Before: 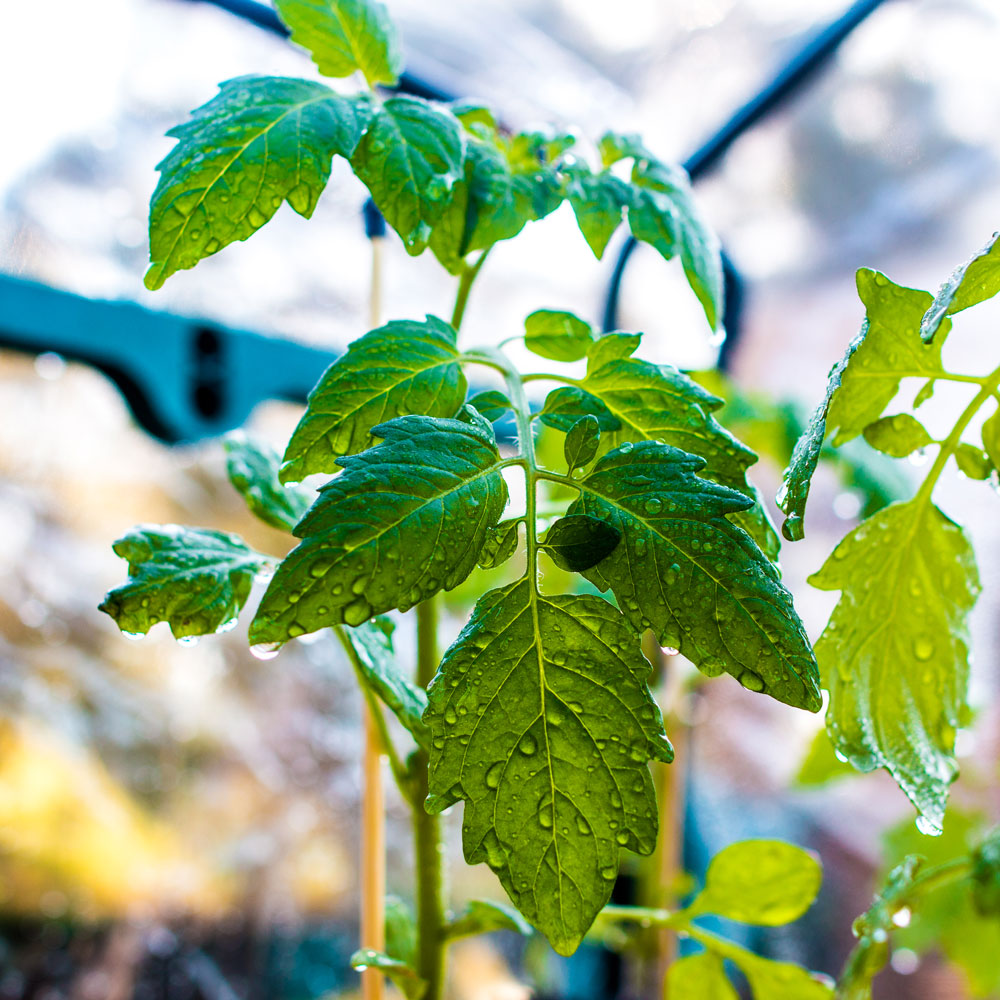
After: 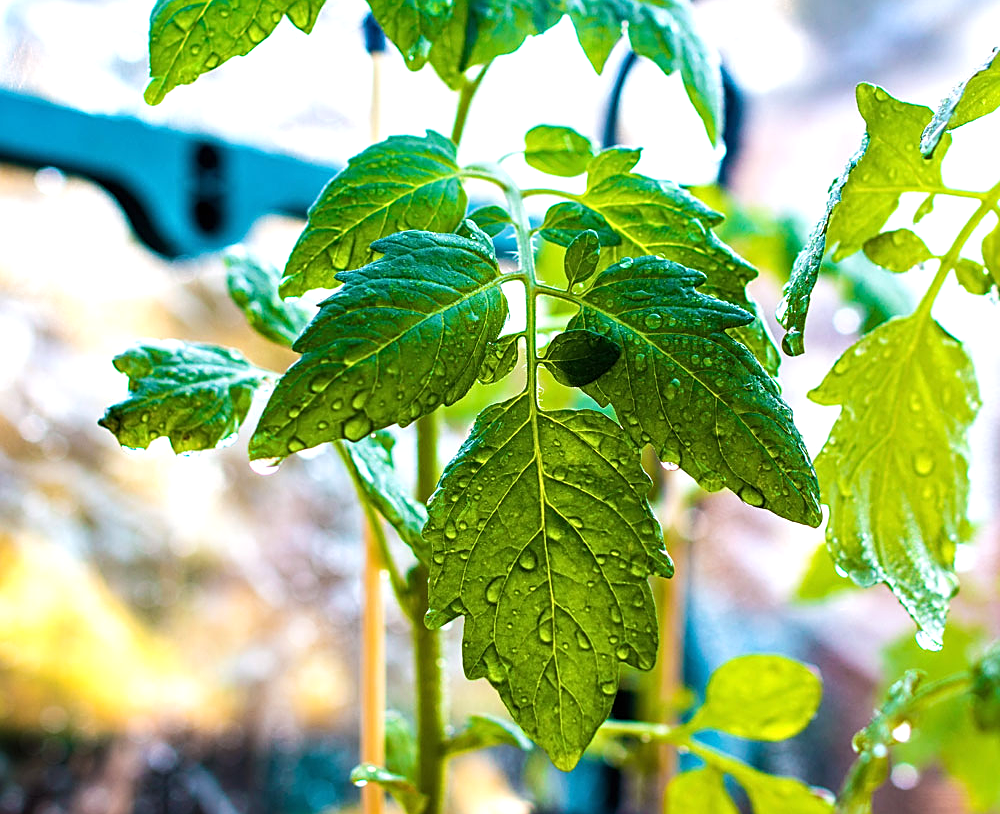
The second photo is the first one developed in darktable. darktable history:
sharpen: on, module defaults
crop and rotate: top 18.507%
exposure: black level correction 0, exposure 0.4 EV, compensate exposure bias true, compensate highlight preservation false
